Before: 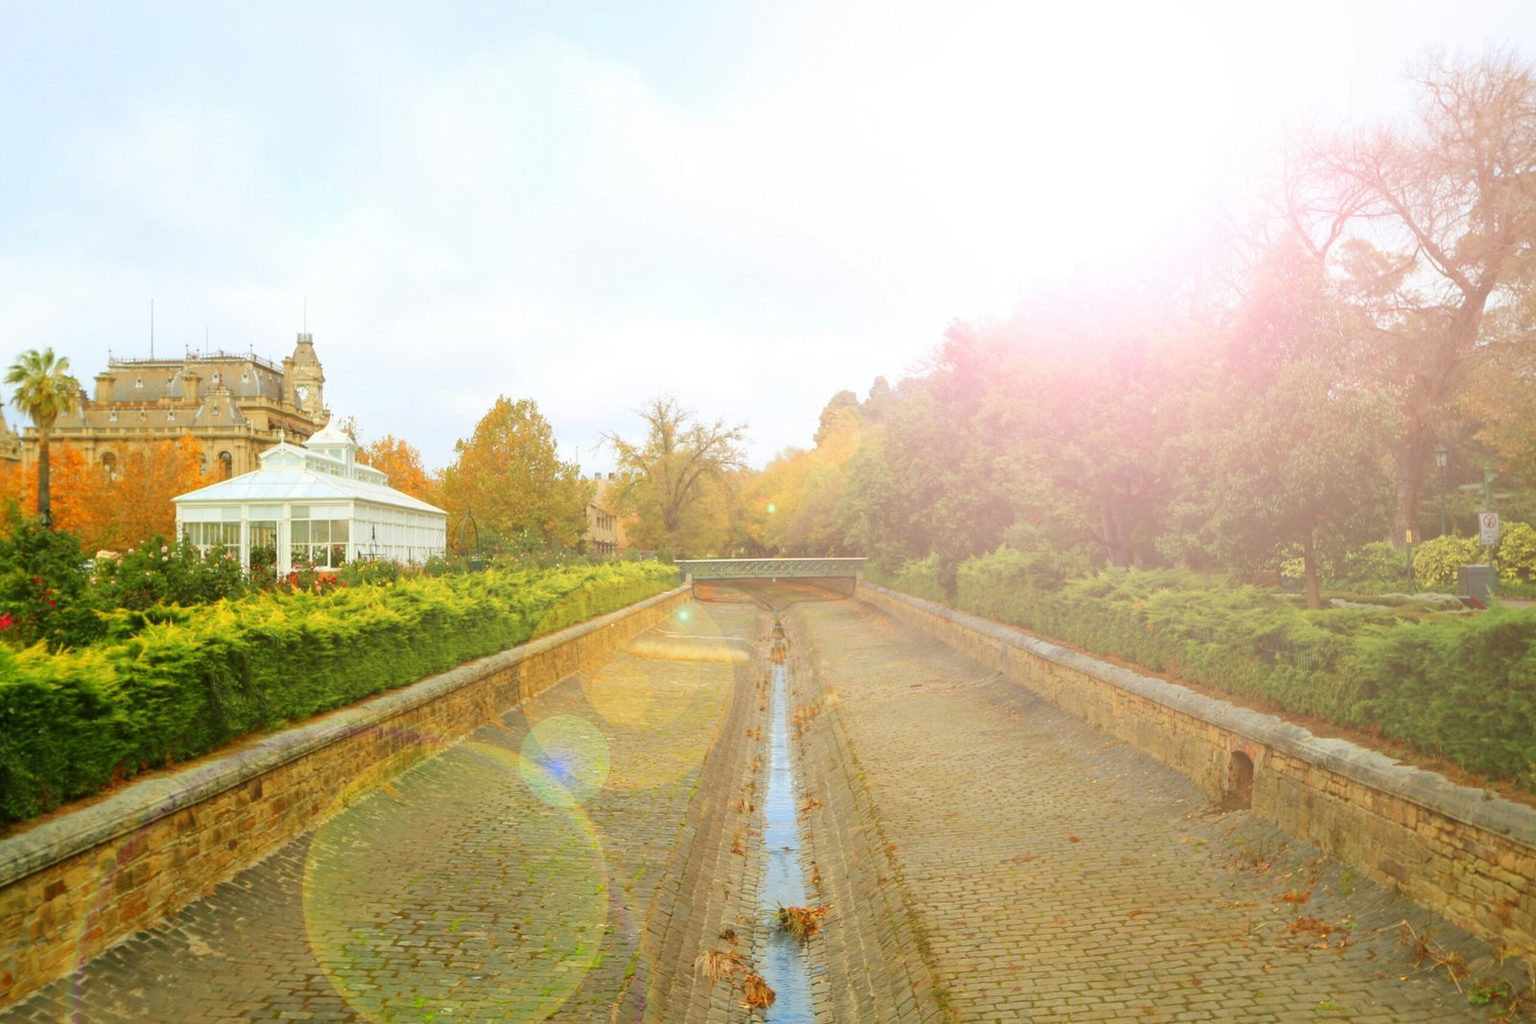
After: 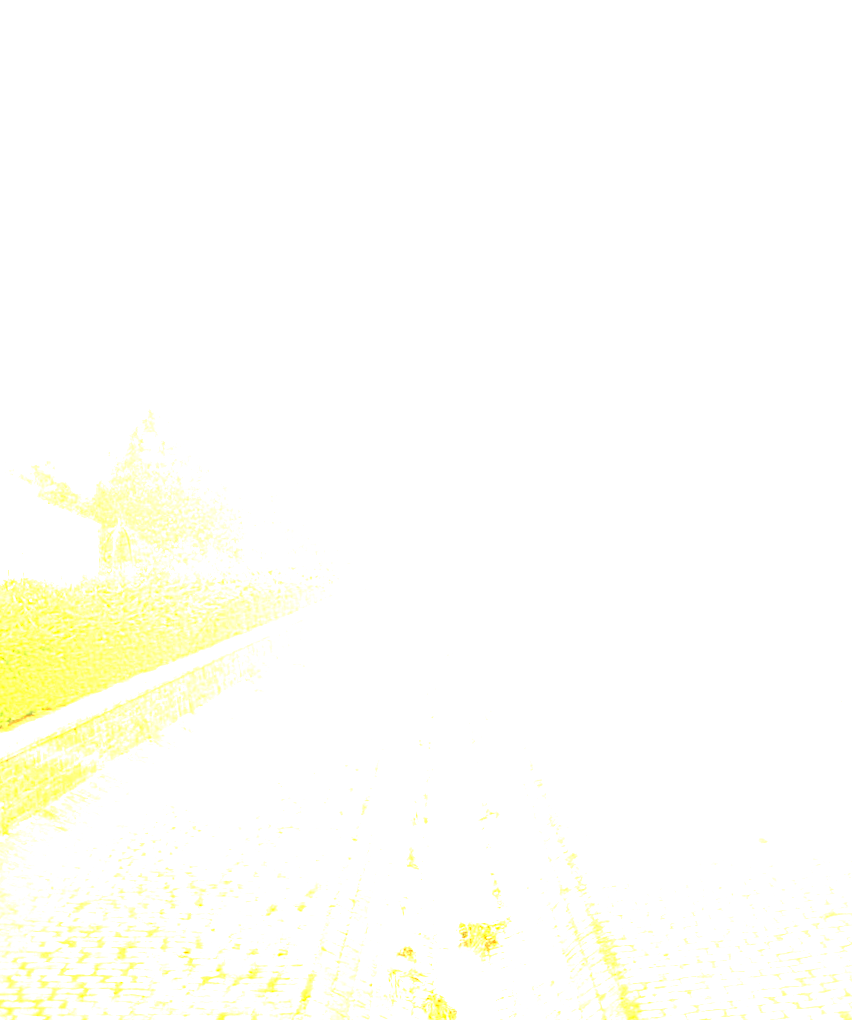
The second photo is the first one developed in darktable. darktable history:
crop: left 21.674%, right 22.086%
rotate and perspective: rotation -2.12°, lens shift (vertical) 0.009, lens shift (horizontal) -0.008, automatic cropping original format, crop left 0.036, crop right 0.964, crop top 0.05, crop bottom 0.959
exposure: black level correction 0, exposure 4 EV, compensate exposure bias true, compensate highlight preservation false
